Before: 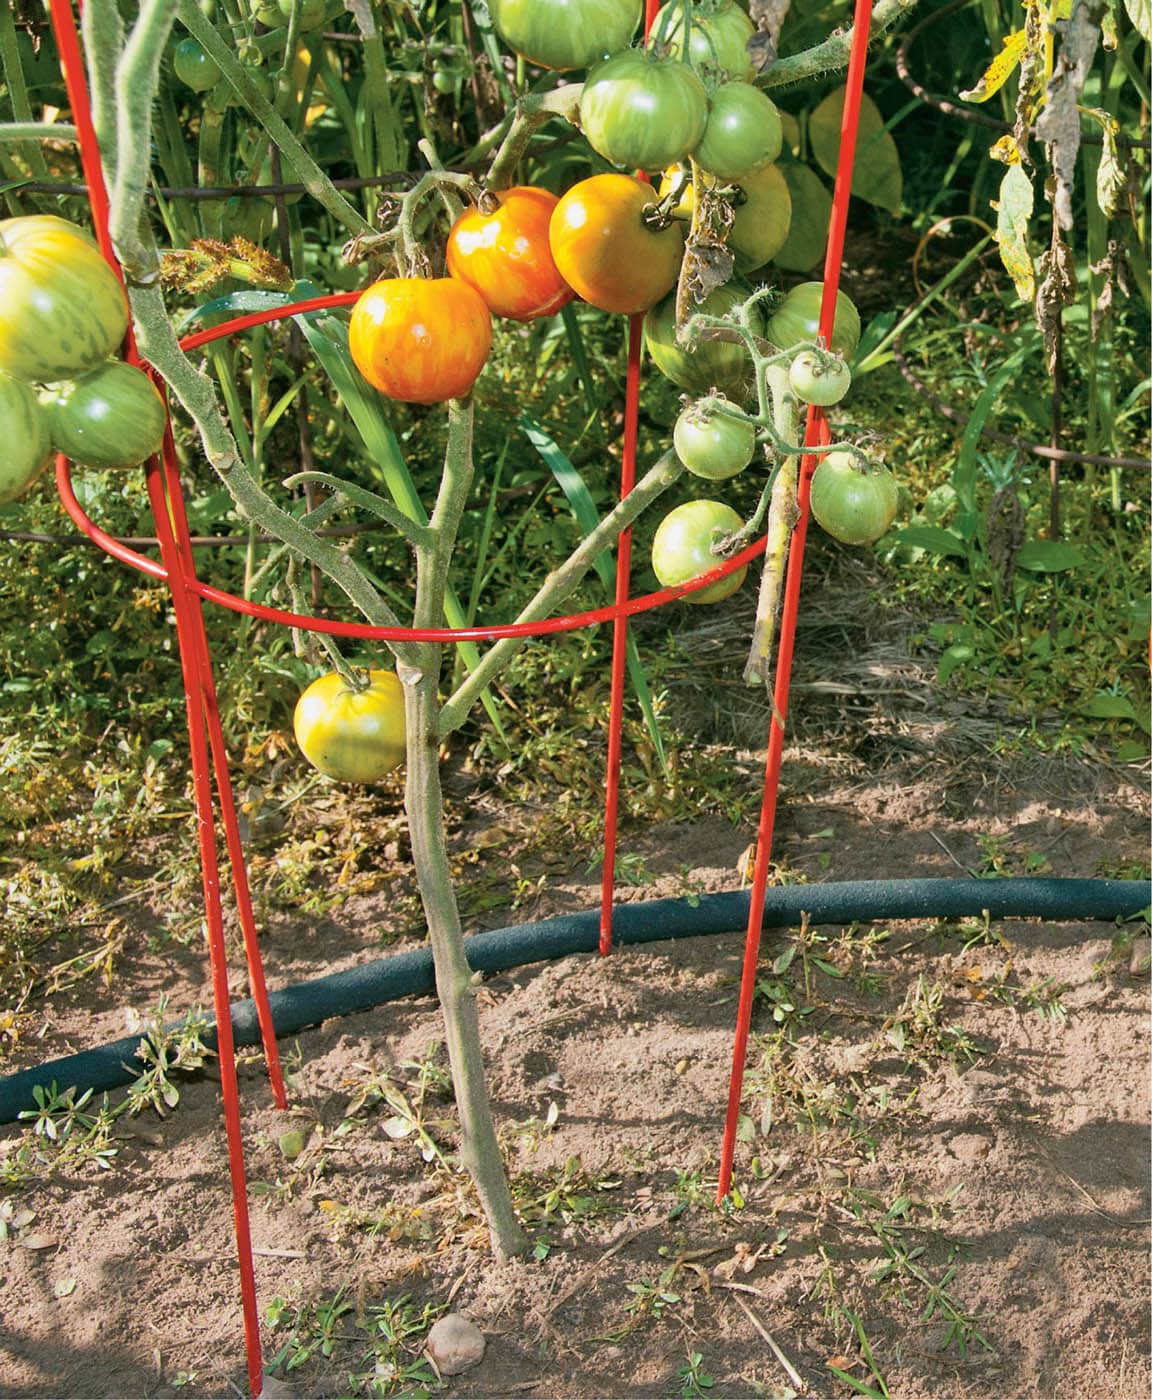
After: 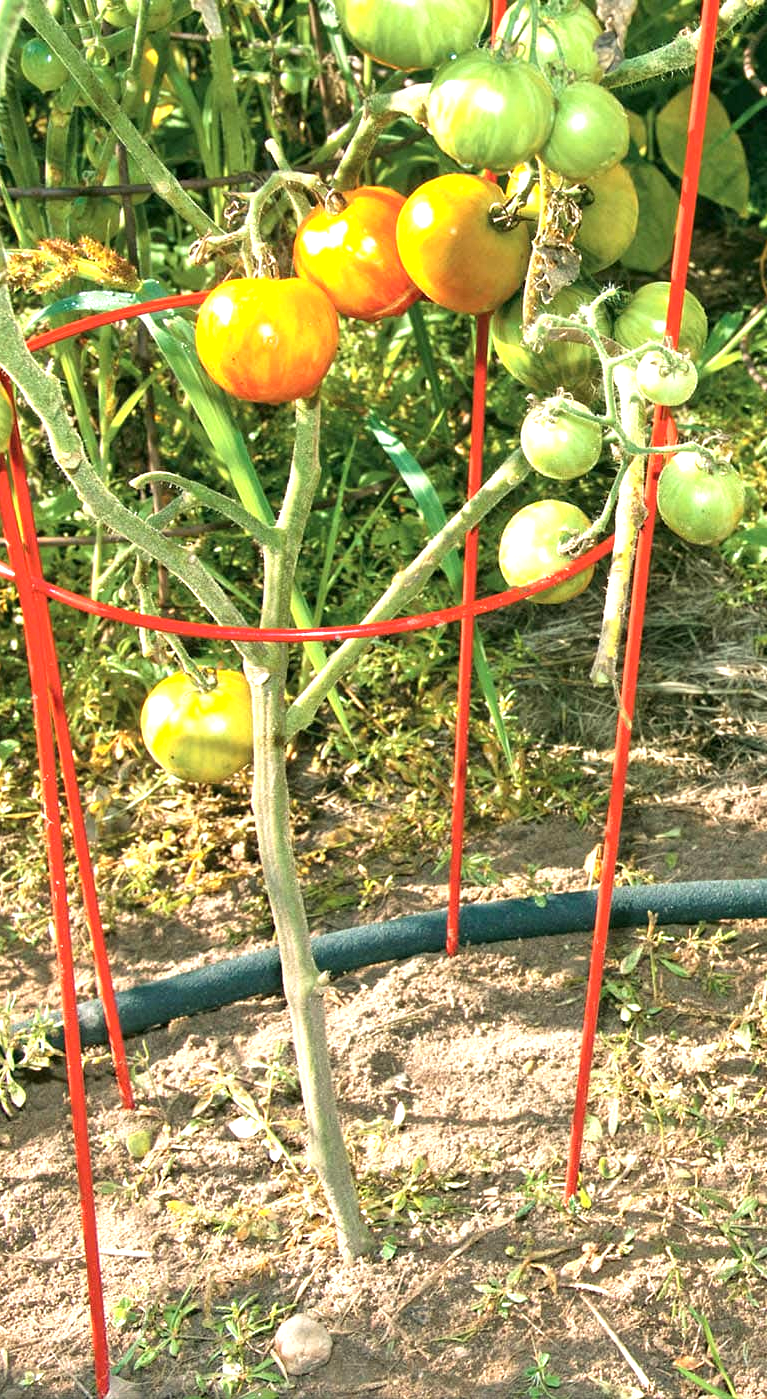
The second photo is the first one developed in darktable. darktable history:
exposure: black level correction 0, exposure 1 EV, compensate exposure bias true, compensate highlight preservation false
crop and rotate: left 13.342%, right 19.991%
local contrast: highlights 100%, shadows 100%, detail 120%, midtone range 0.2
rgb curve: curves: ch2 [(0, 0) (0.567, 0.512) (1, 1)], mode RGB, independent channels
